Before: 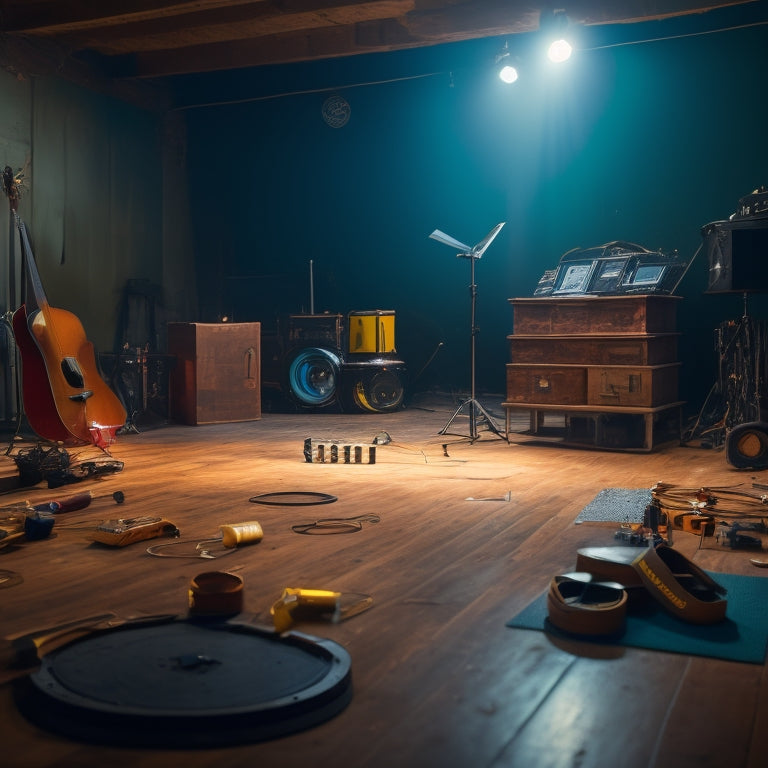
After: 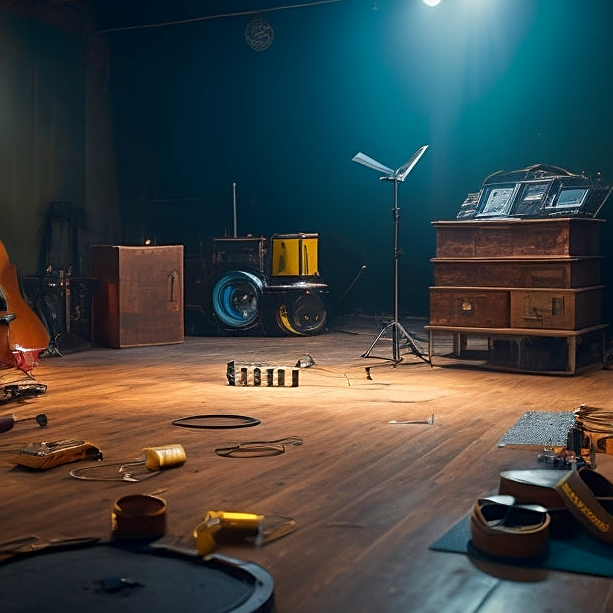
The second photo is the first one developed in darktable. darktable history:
exposure: black level correction 0.001, compensate highlight preservation false
sharpen: on, module defaults
crop and rotate: left 10.071%, top 10.071%, right 10.02%, bottom 10.02%
